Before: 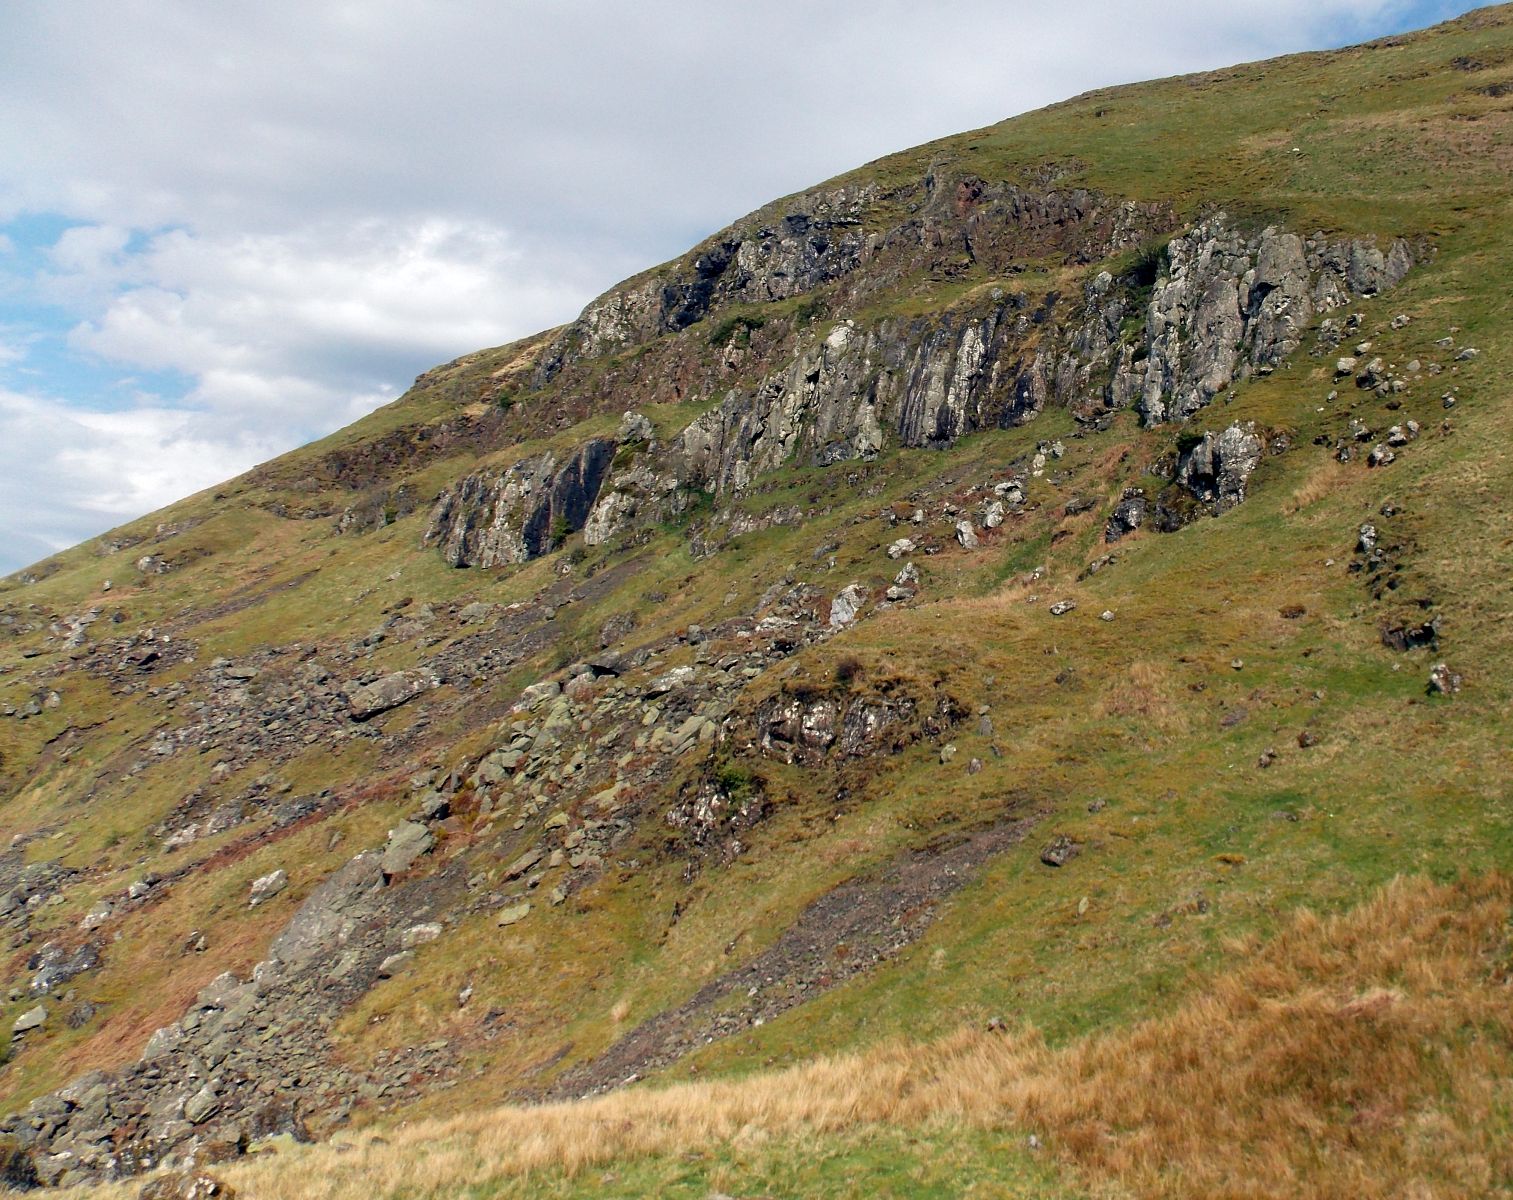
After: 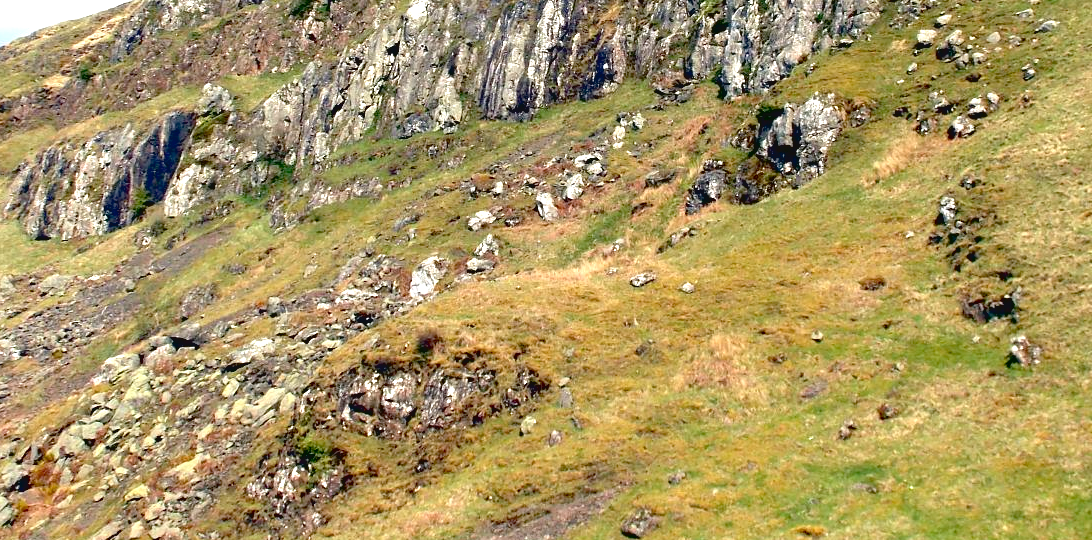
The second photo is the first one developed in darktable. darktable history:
crop and rotate: left 27.775%, top 27.365%, bottom 27.556%
exposure: black level correction 0.009, exposure 1.436 EV, compensate highlight preservation false
contrast brightness saturation: contrast -0.091, saturation -0.082
